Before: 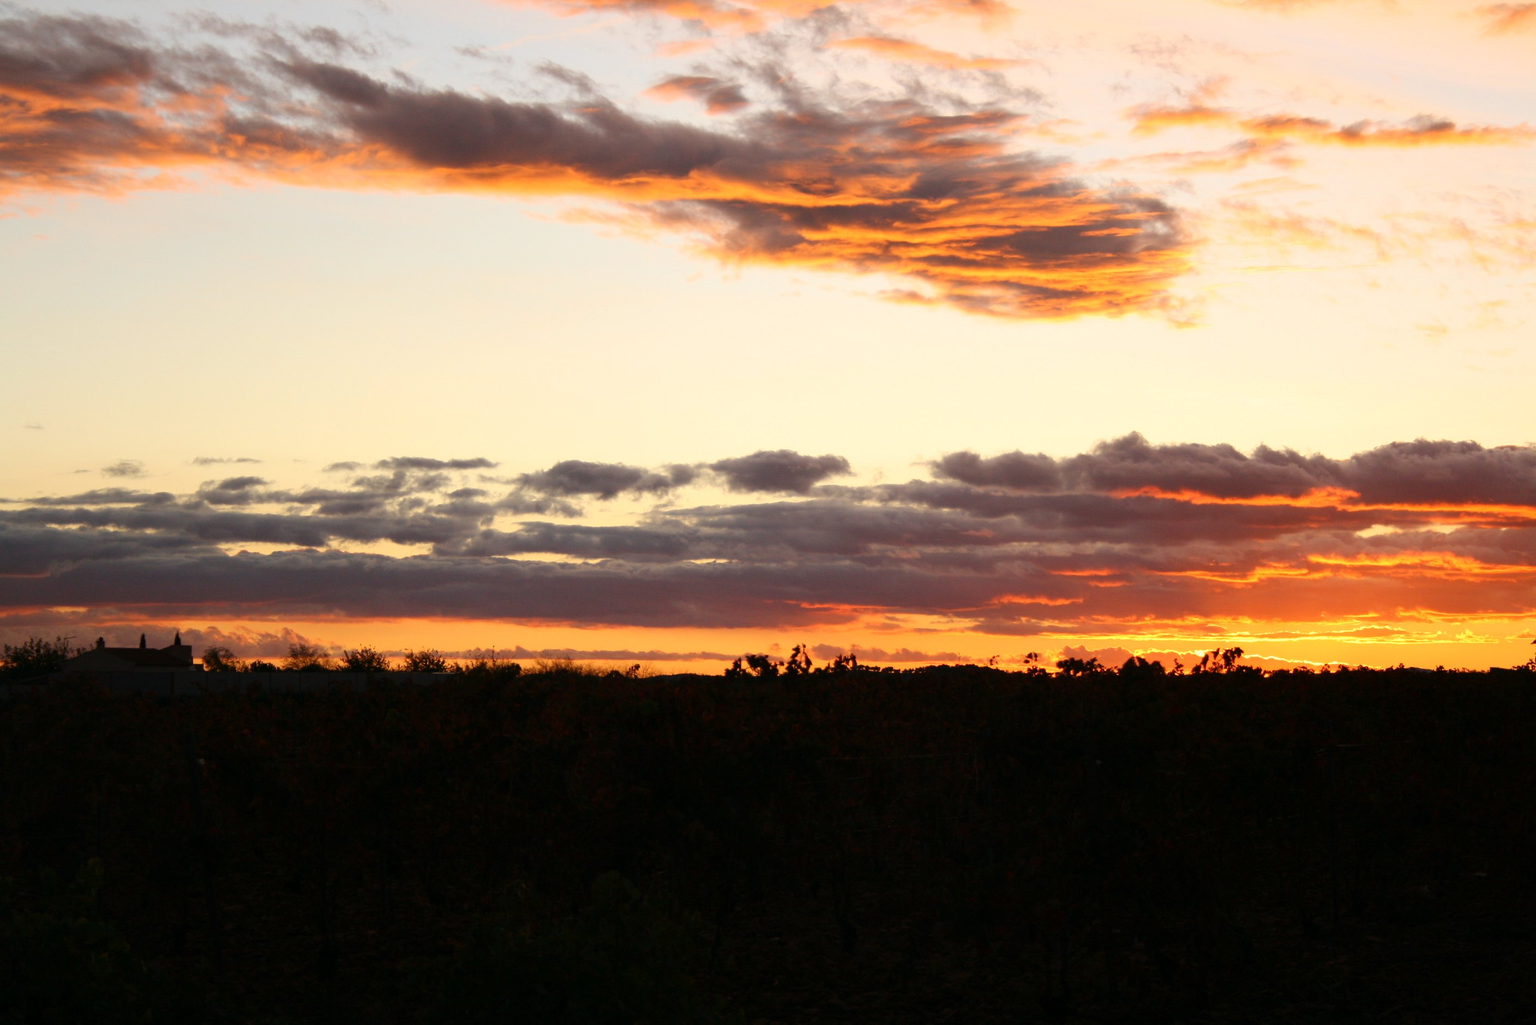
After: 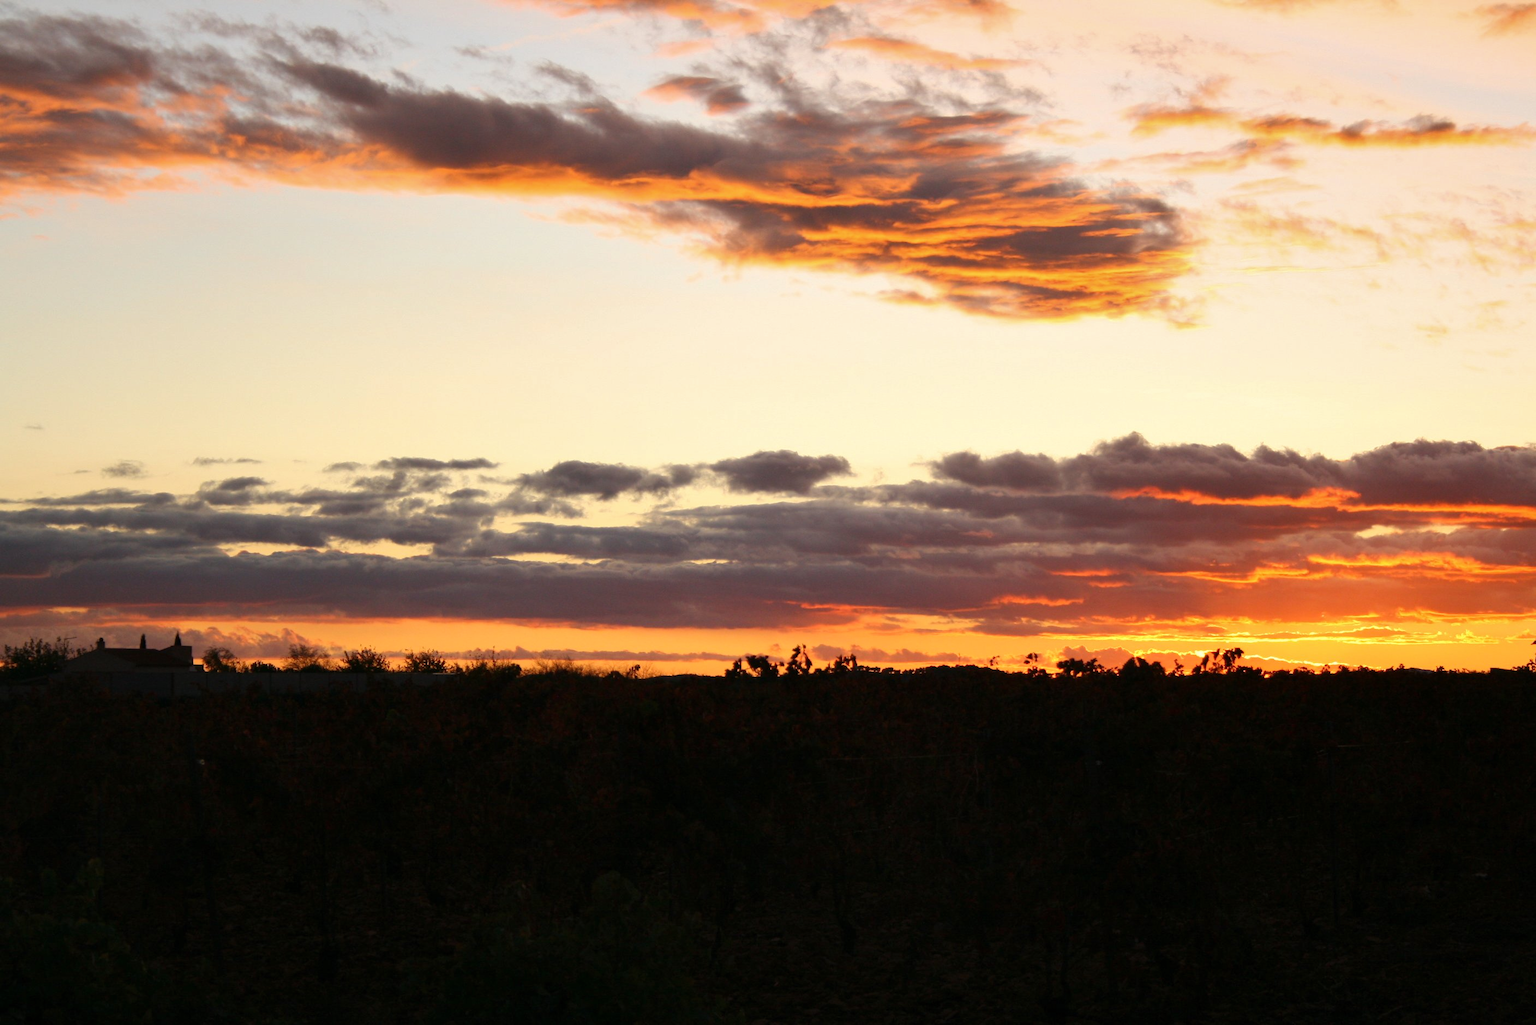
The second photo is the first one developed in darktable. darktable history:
shadows and highlights: radius 125.35, shadows 30.48, highlights -31.17, low approximation 0.01, soften with gaussian
tone equalizer: edges refinement/feathering 500, mask exposure compensation -1.57 EV, preserve details no
